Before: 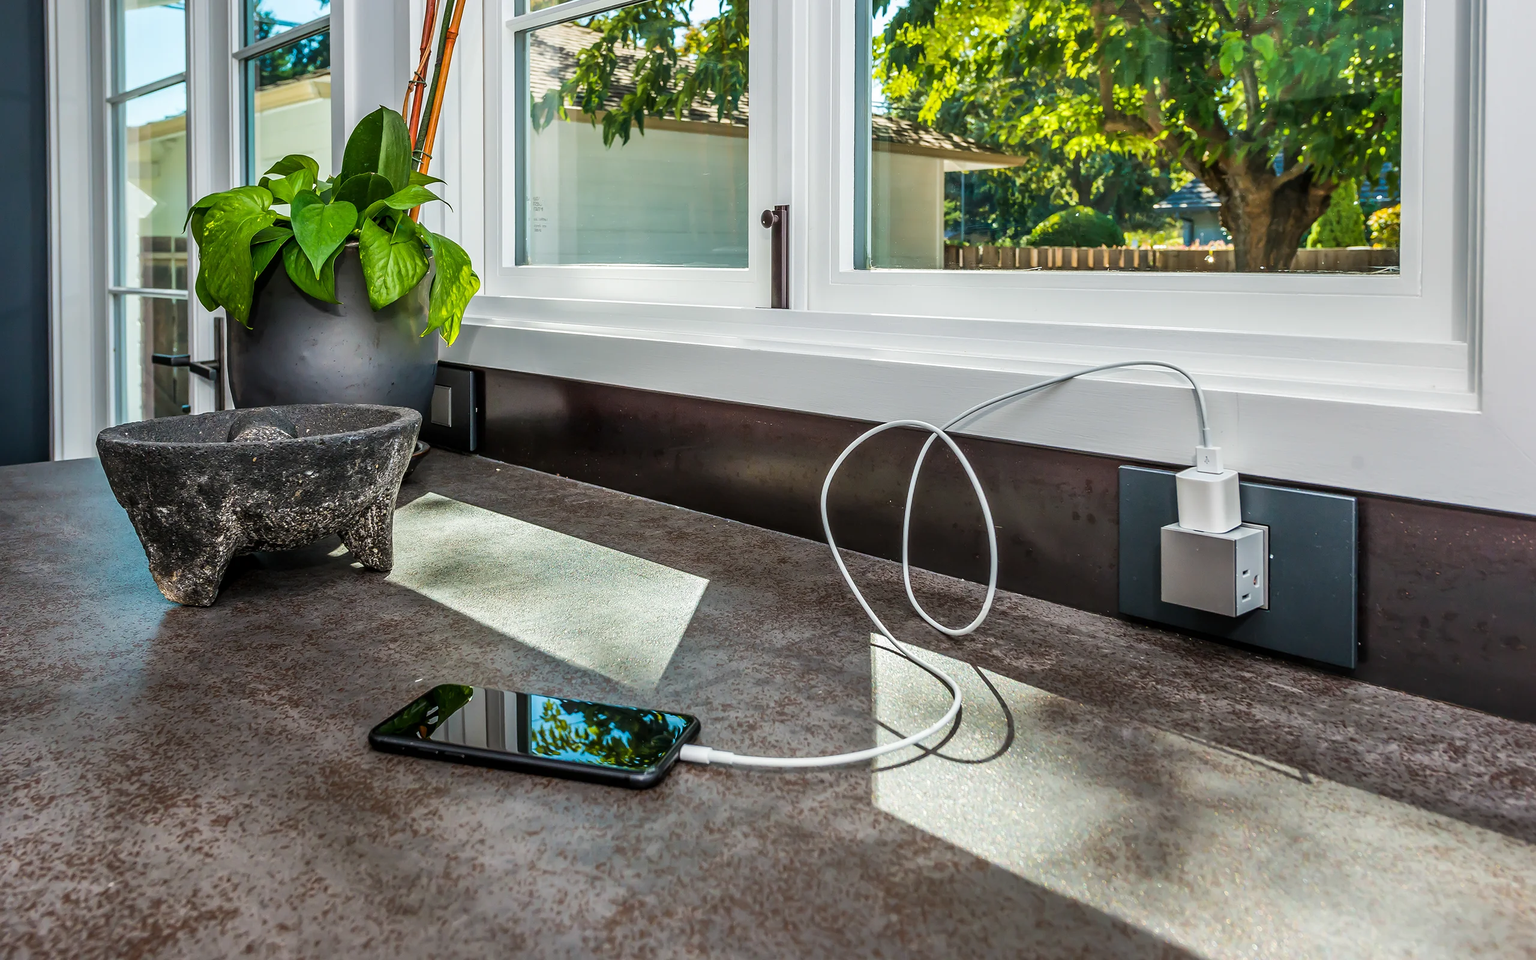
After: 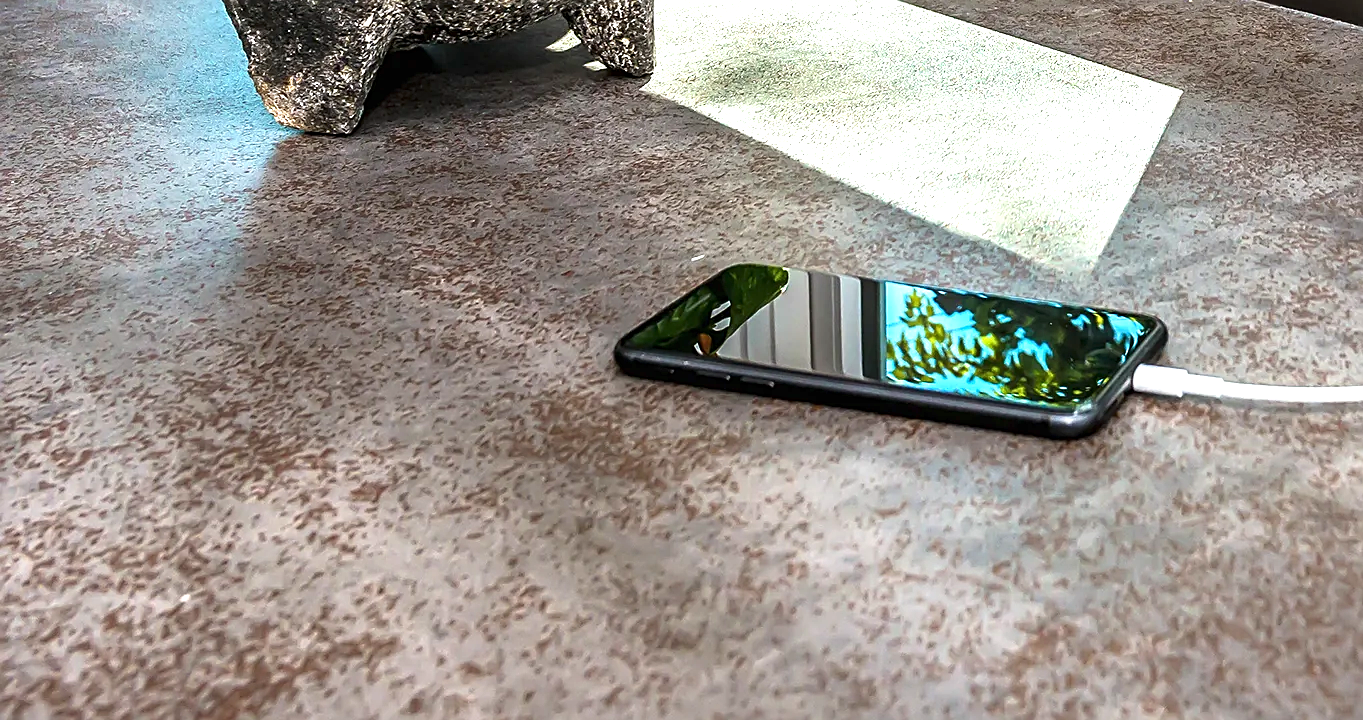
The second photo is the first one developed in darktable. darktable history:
sharpen: on, module defaults
exposure: black level correction 0, exposure 1.198 EV, compensate exposure bias true, compensate highlight preservation false
crop and rotate: top 54.79%, right 46.739%, bottom 0.18%
